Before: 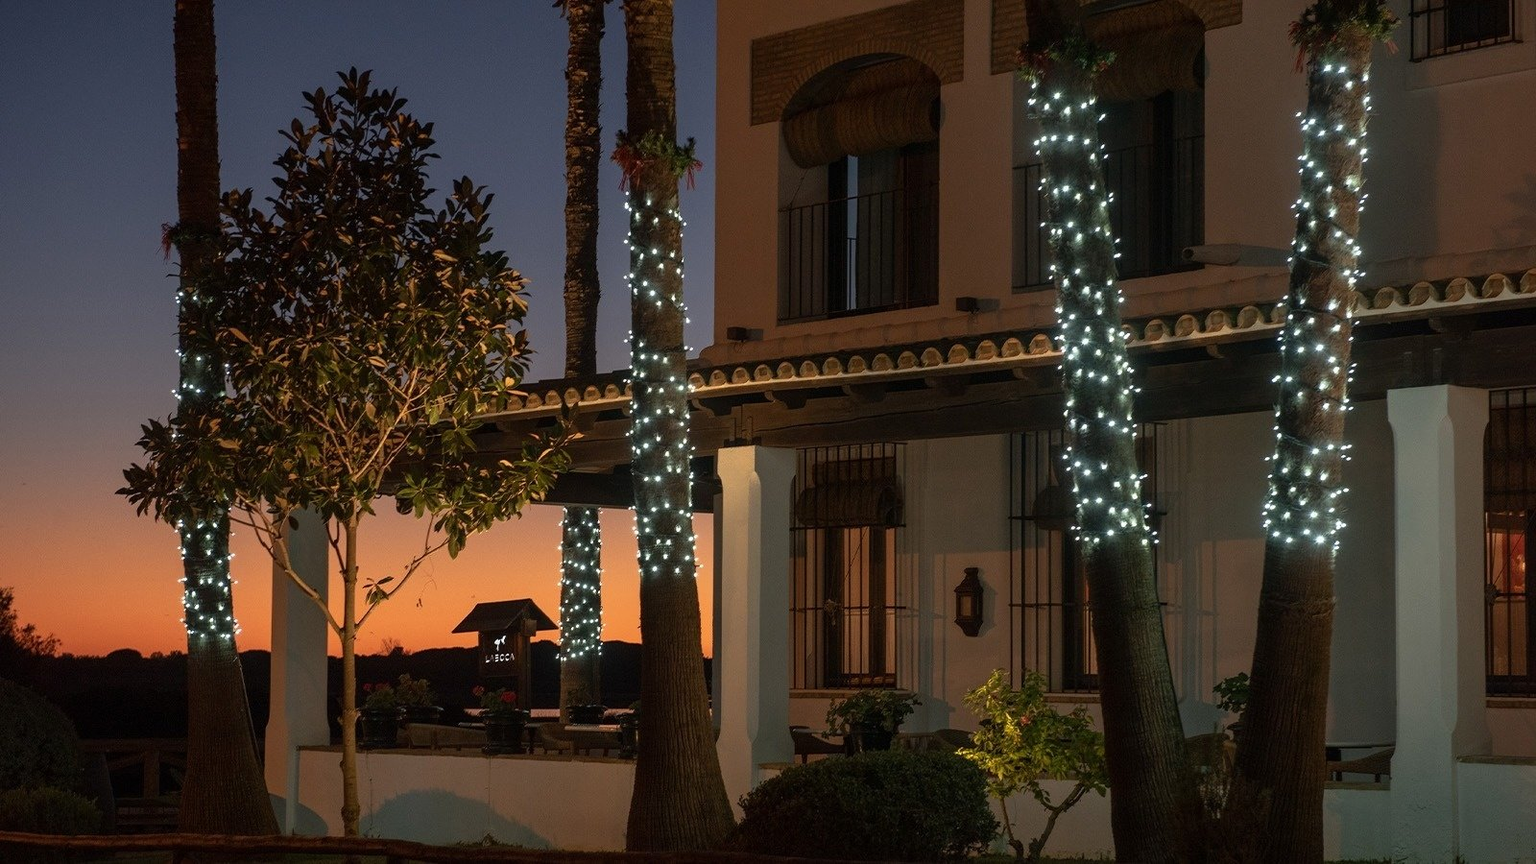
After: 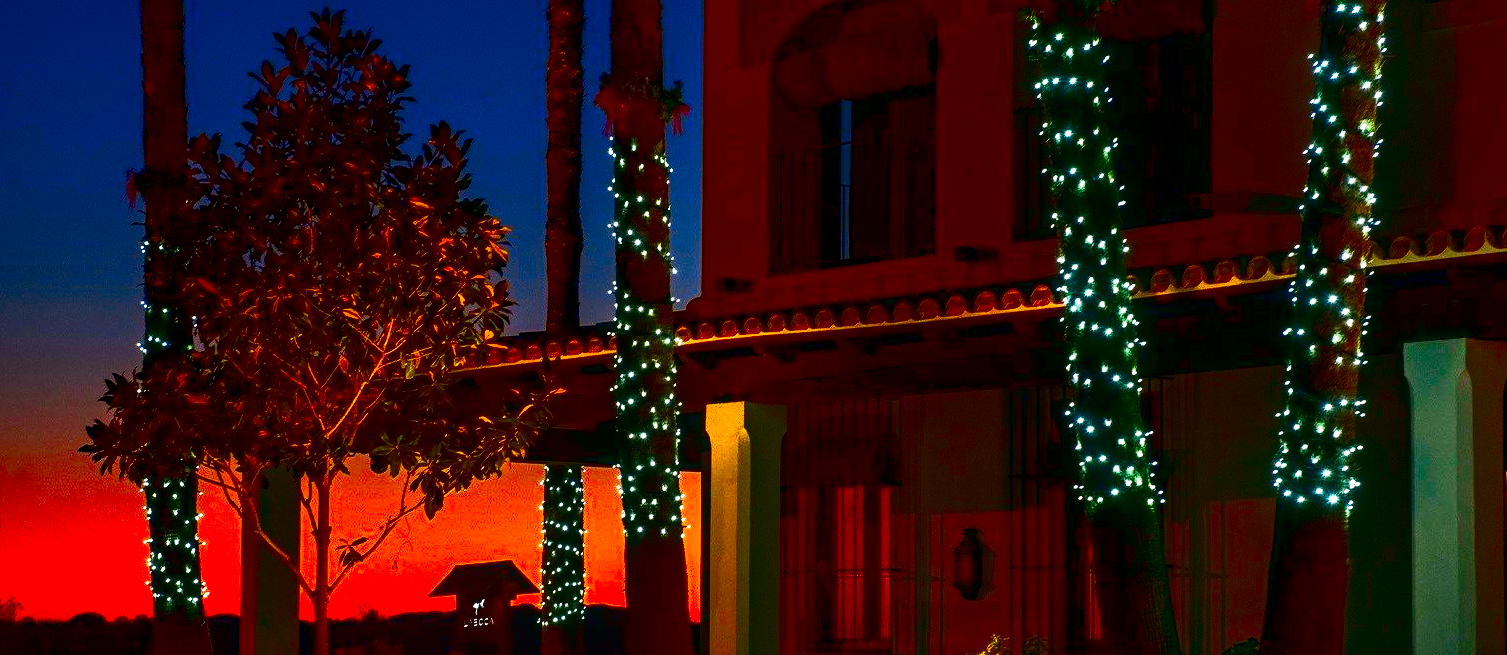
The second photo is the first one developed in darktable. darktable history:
exposure: exposure 0.641 EV, compensate exposure bias true, compensate highlight preservation false
local contrast: on, module defaults
contrast brightness saturation: brightness -0.993, saturation 0.988
haze removal: compatibility mode true
shadows and highlights: shadows 52.04, highlights -28.31, soften with gaussian
crop: left 2.653%, top 7.048%, right 3.145%, bottom 20.118%
